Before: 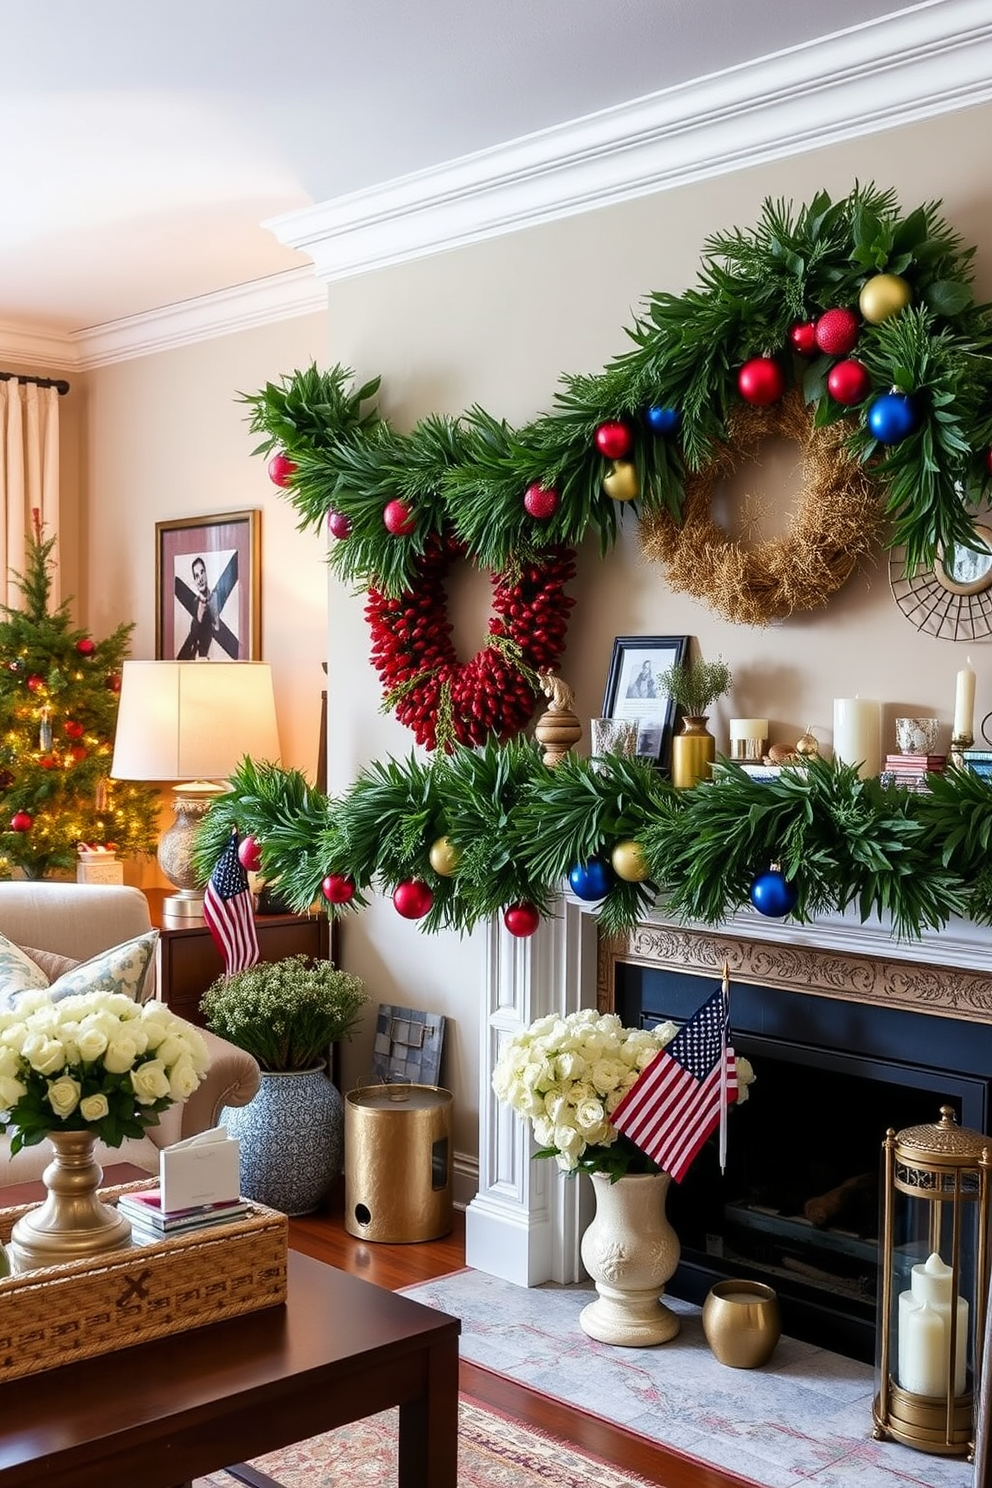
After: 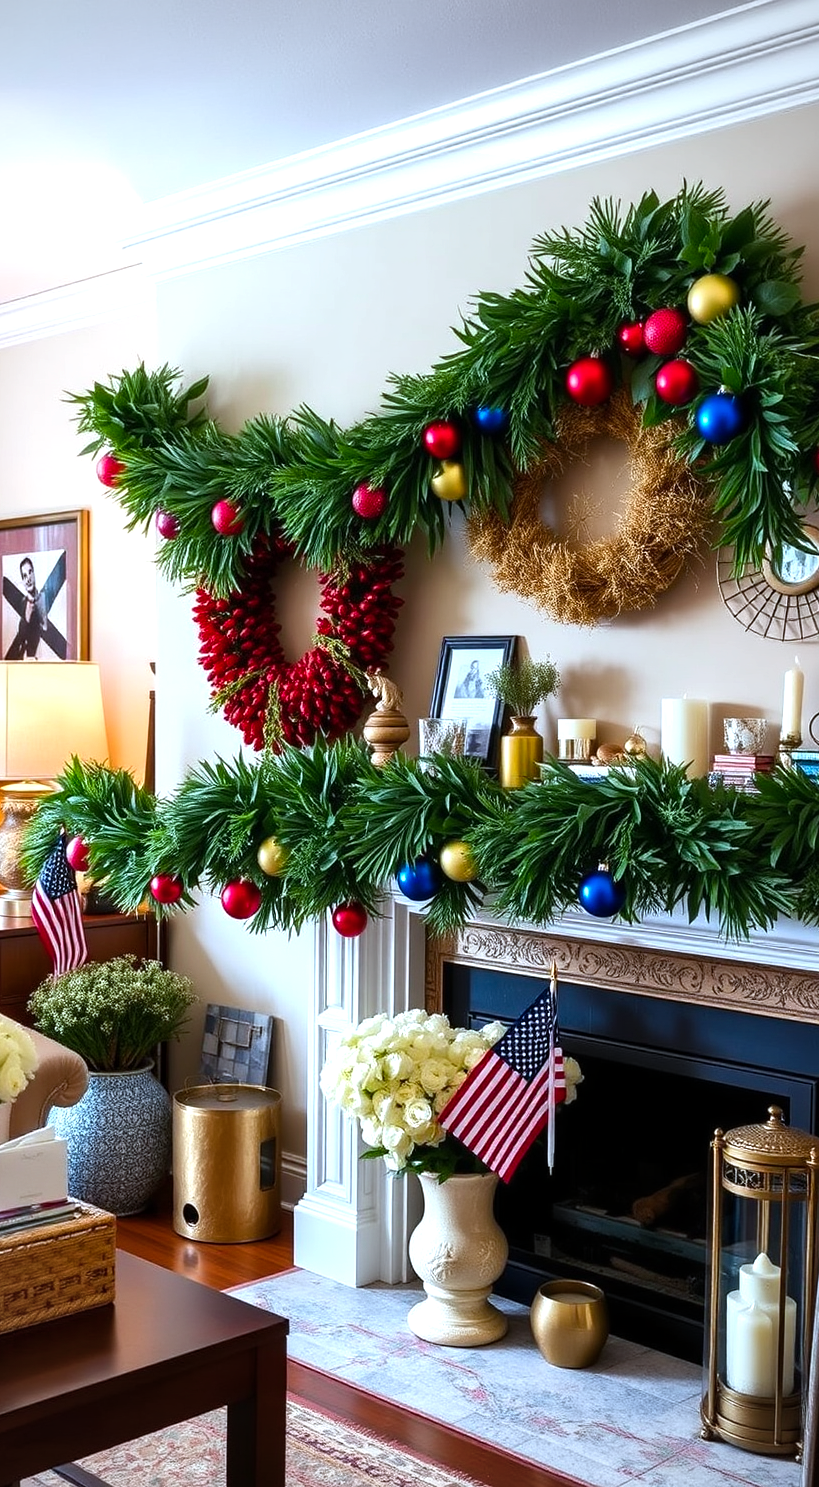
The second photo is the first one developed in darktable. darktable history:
crop: left 17.392%, bottom 0.032%
color correction: highlights a* -4.06, highlights b* -10.89
vignetting: unbound false
color balance rgb: perceptual saturation grading › global saturation 25.478%, perceptual brilliance grading › highlights 11.464%
